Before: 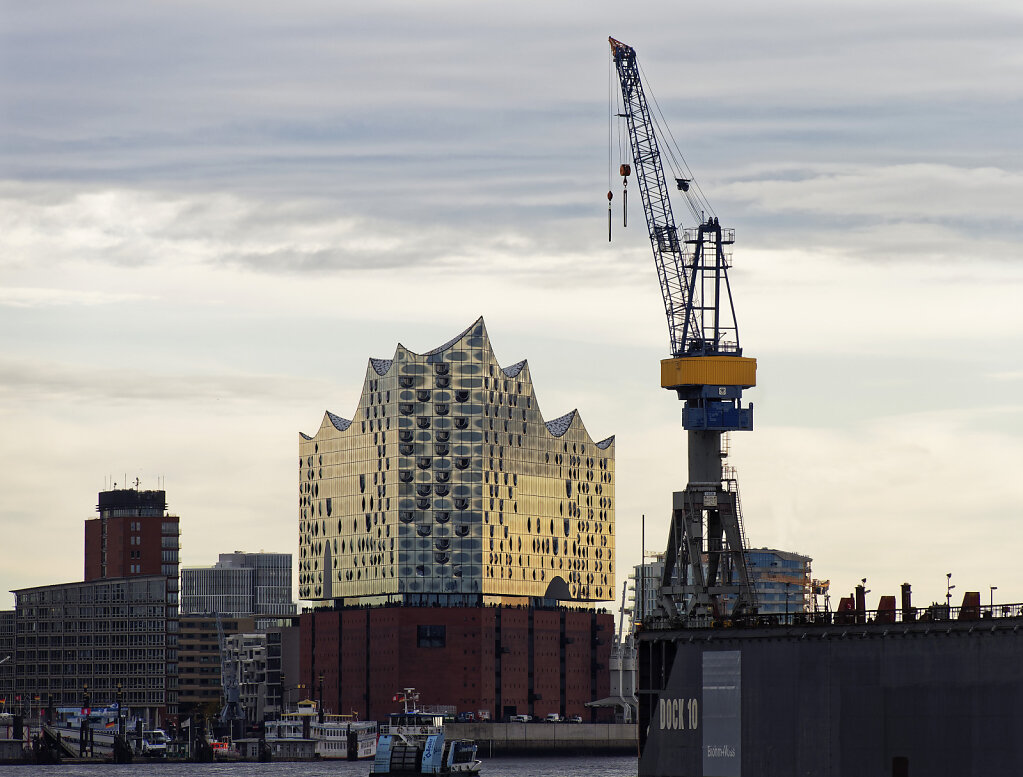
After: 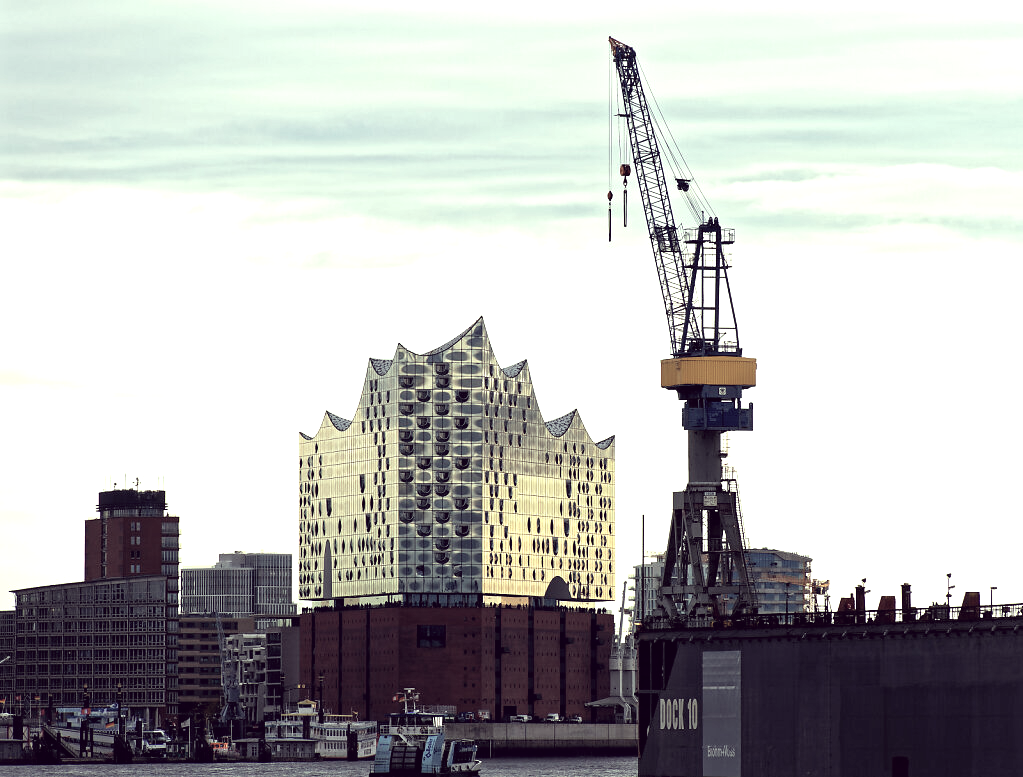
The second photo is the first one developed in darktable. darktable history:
color balance: contrast 10%
color correction: highlights a* -20.17, highlights b* 20.27, shadows a* 20.03, shadows b* -20.46, saturation 0.43
exposure: black level correction 0, exposure 0.7 EV, compensate highlight preservation false
